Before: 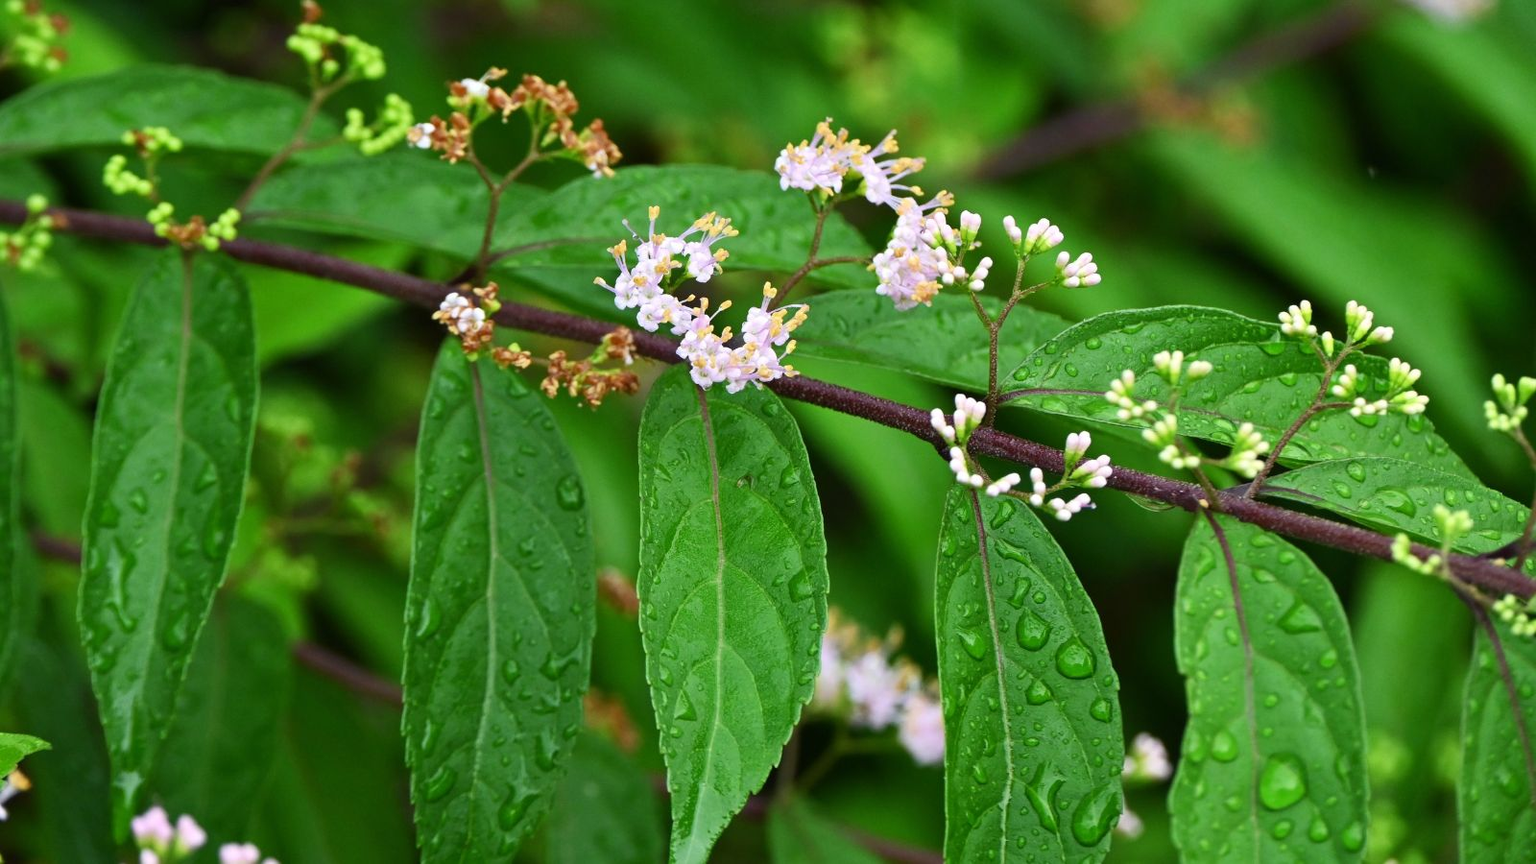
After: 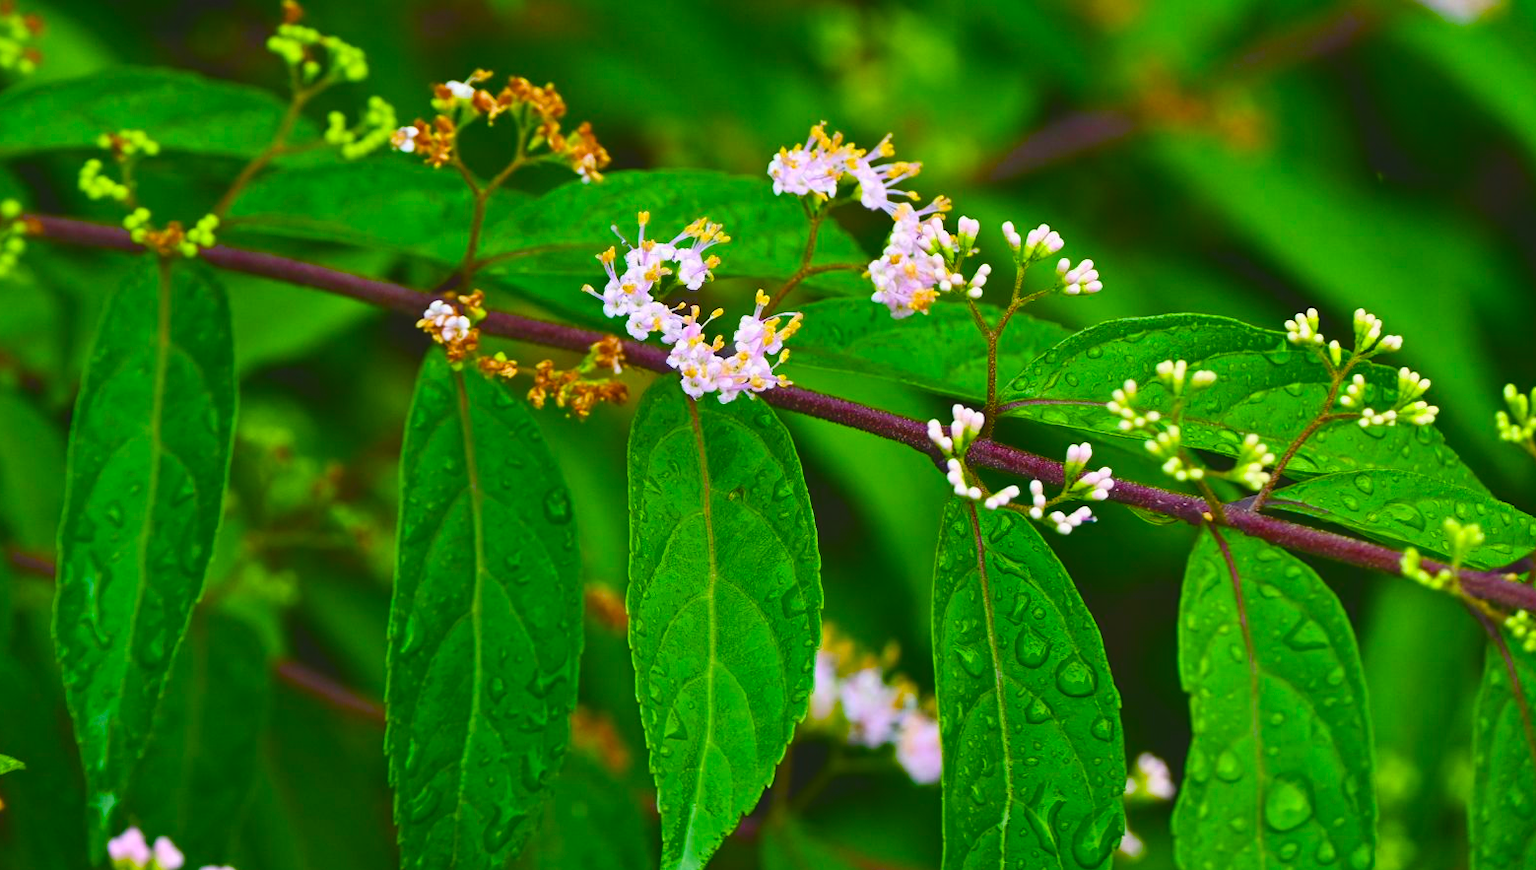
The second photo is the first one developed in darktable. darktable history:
color zones: mix 25.07%
crop and rotate: left 1.783%, right 0.742%, bottom 1.702%
color balance rgb: highlights gain › chroma 0.171%, highlights gain › hue 330.37°, linear chroma grading › global chroma 33.112%, perceptual saturation grading › global saturation 24.037%, perceptual saturation grading › highlights -24.637%, perceptual saturation grading › mid-tones 23.936%, perceptual saturation grading › shadows 40.859%, perceptual brilliance grading › global brilliance 2.568%, global vibrance 40.572%
exposure: black level correction -0.012, exposure -0.188 EV, compensate highlight preservation false
